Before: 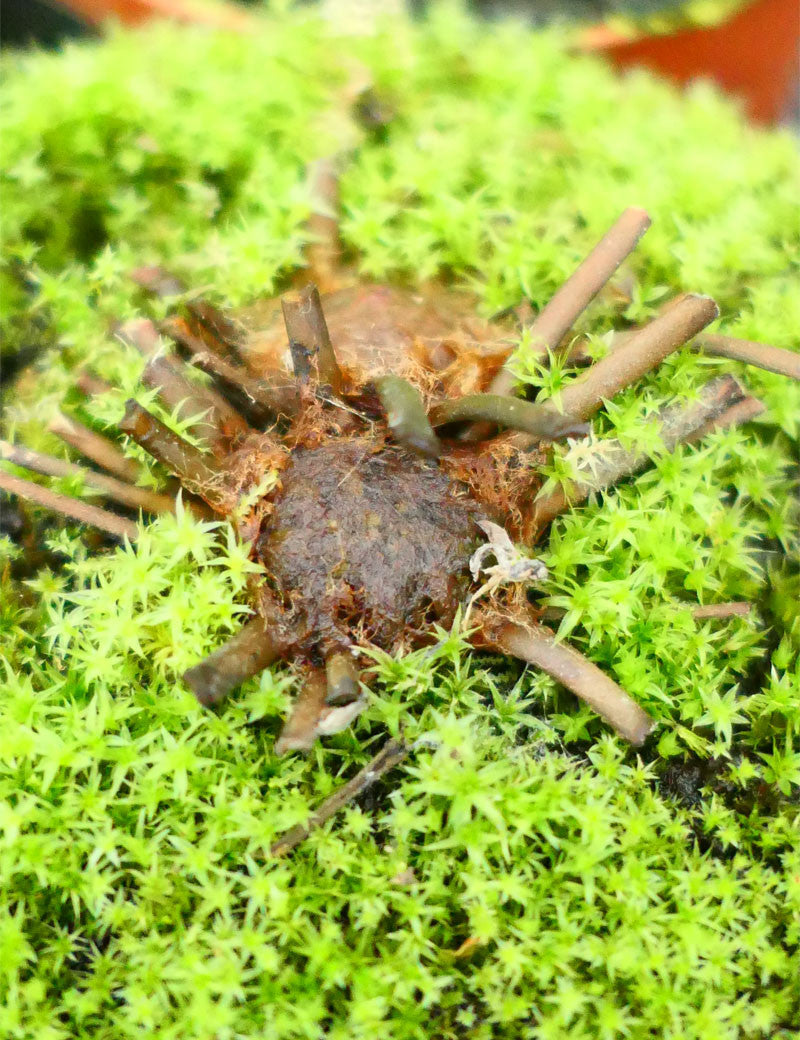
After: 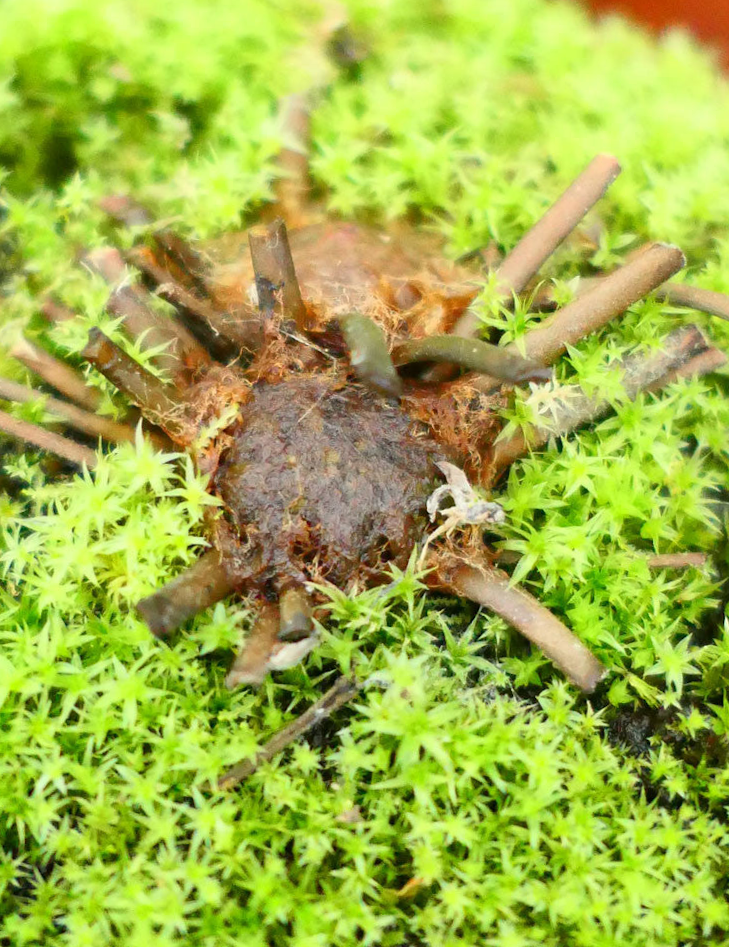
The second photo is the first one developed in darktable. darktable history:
crop and rotate: angle -2.12°, left 3.076%, top 3.927%, right 1.373%, bottom 0.654%
